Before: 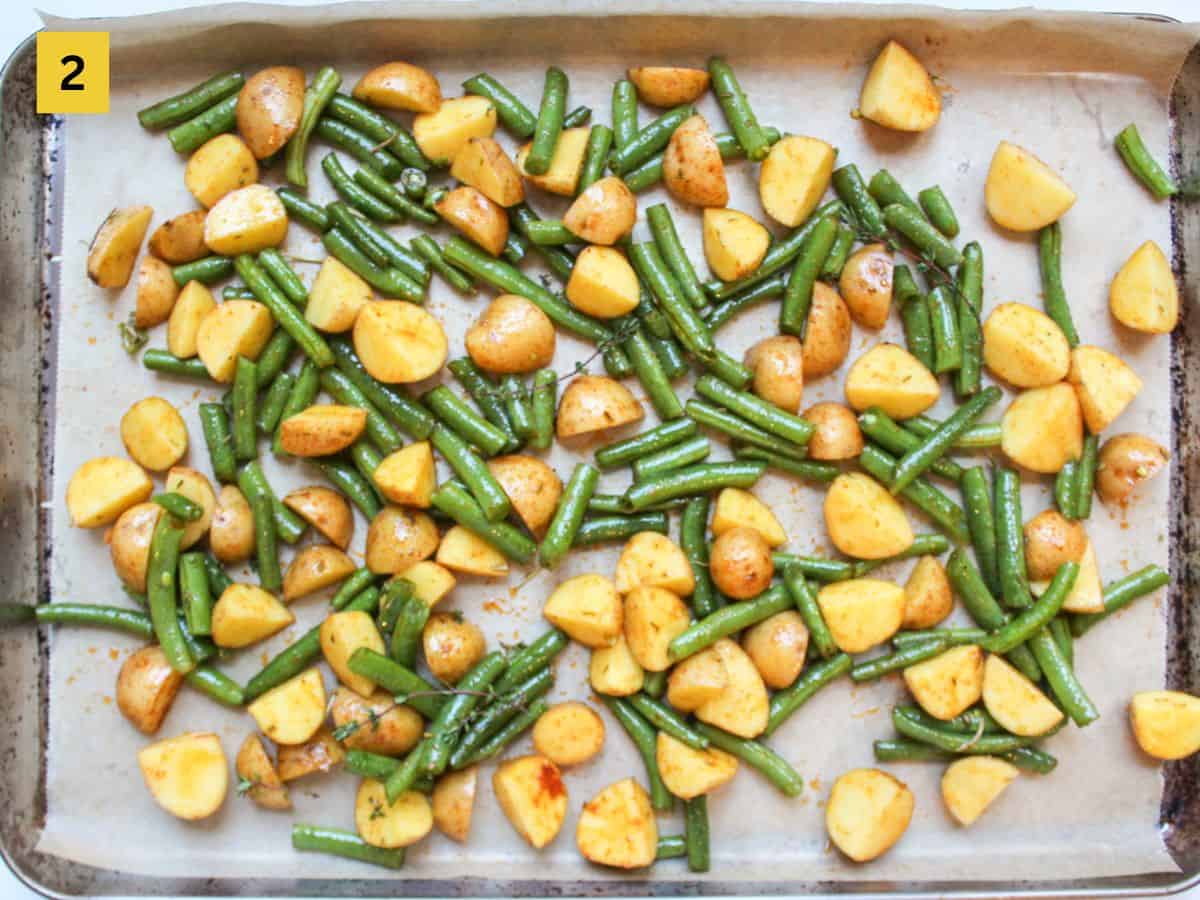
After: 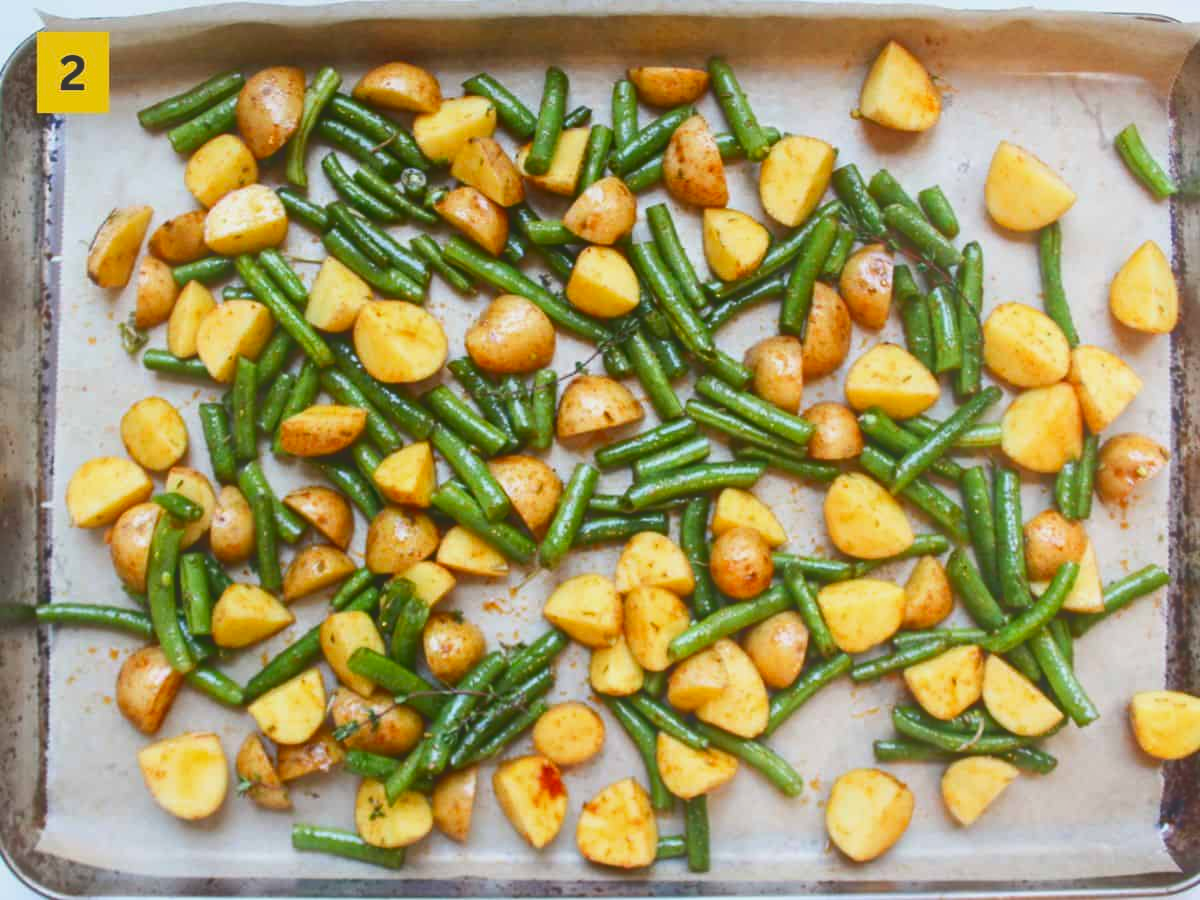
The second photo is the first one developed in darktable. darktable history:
bloom: size 38%, threshold 95%, strength 30%
exposure: black level correction 0.001, exposure -0.2 EV, compensate highlight preservation false
contrast brightness saturation: contrast 0.13, brightness -0.24, saturation 0.14
